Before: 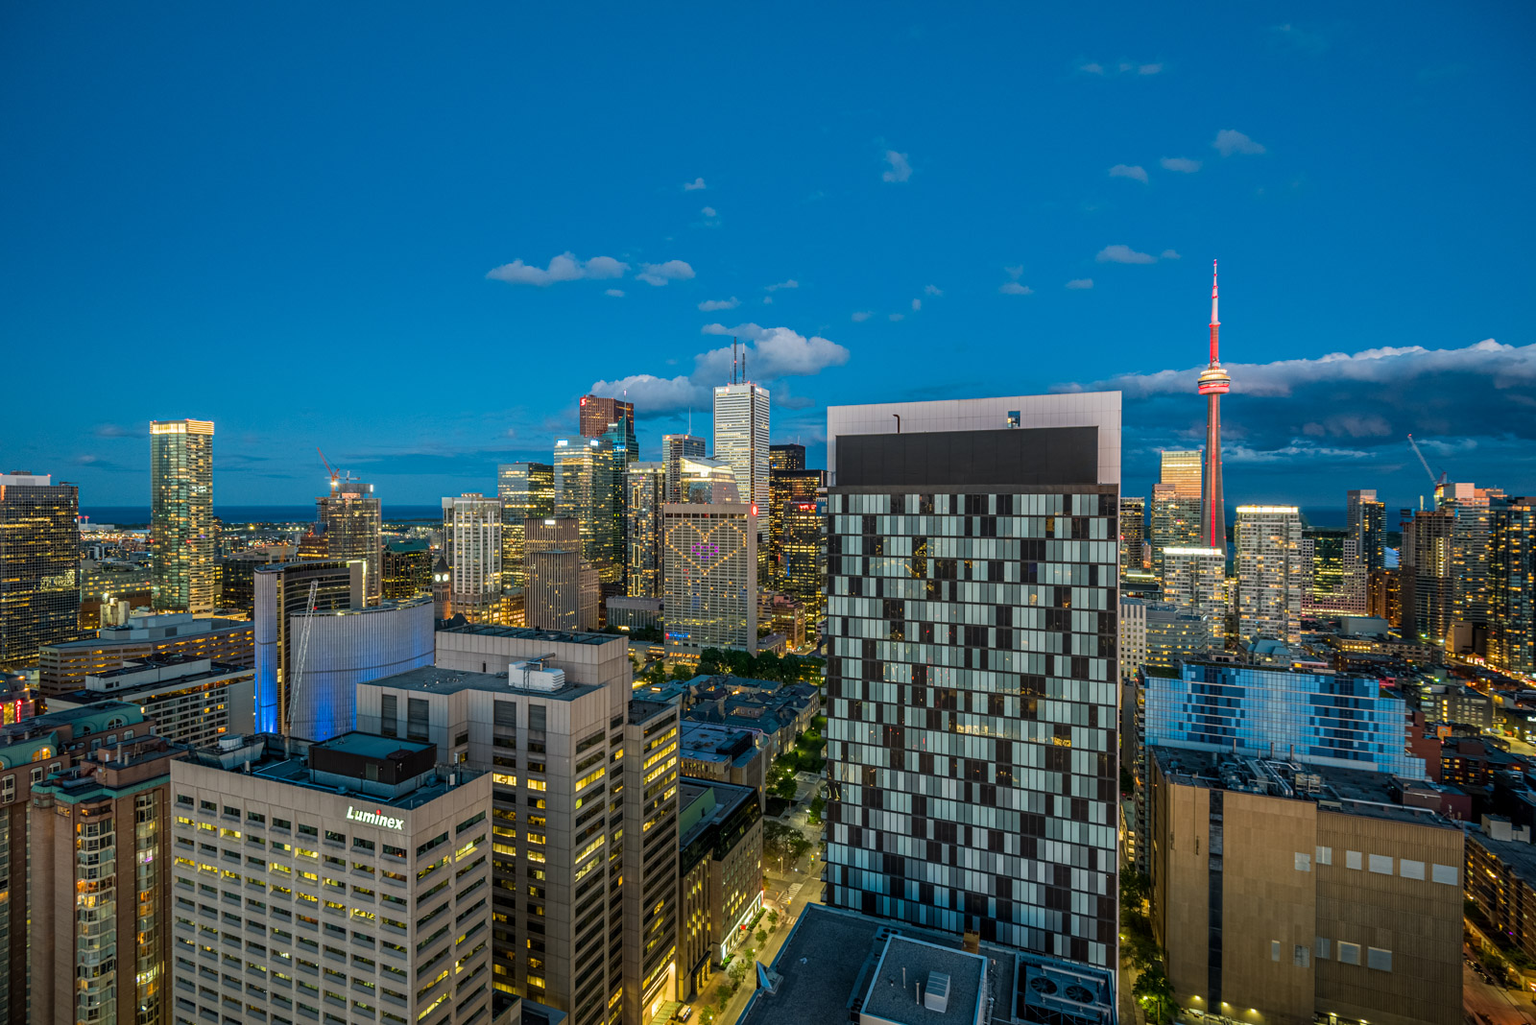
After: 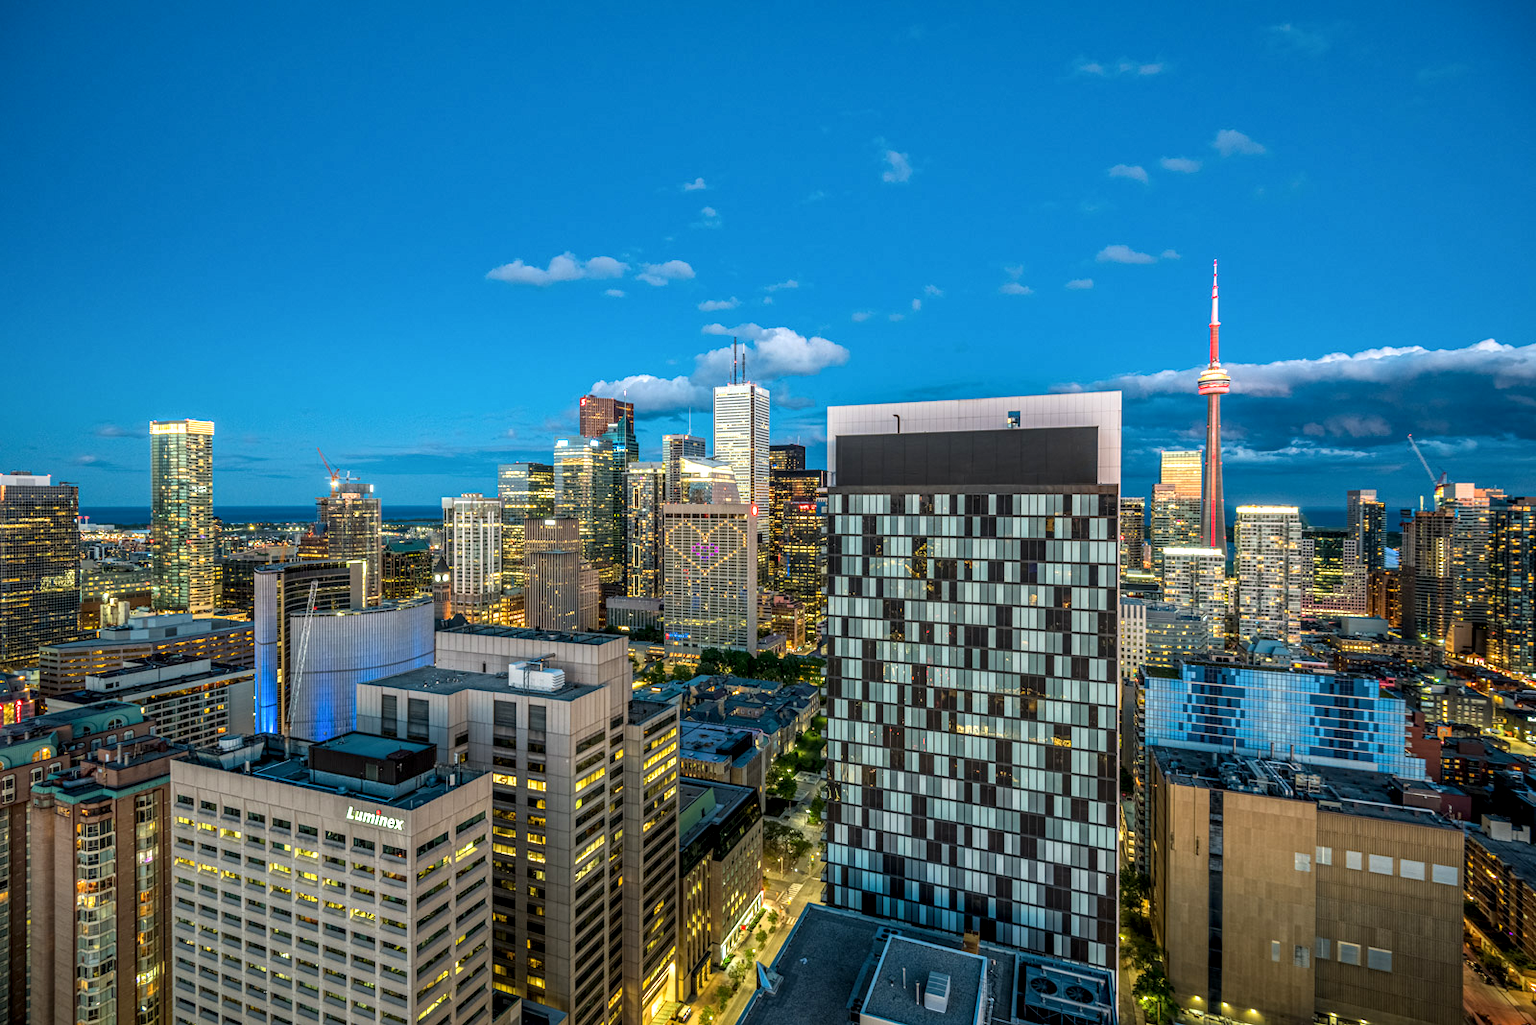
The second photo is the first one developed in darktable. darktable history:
local contrast: detail 130%
exposure: black level correction 0, exposure 0.5 EV, compensate highlight preservation false
